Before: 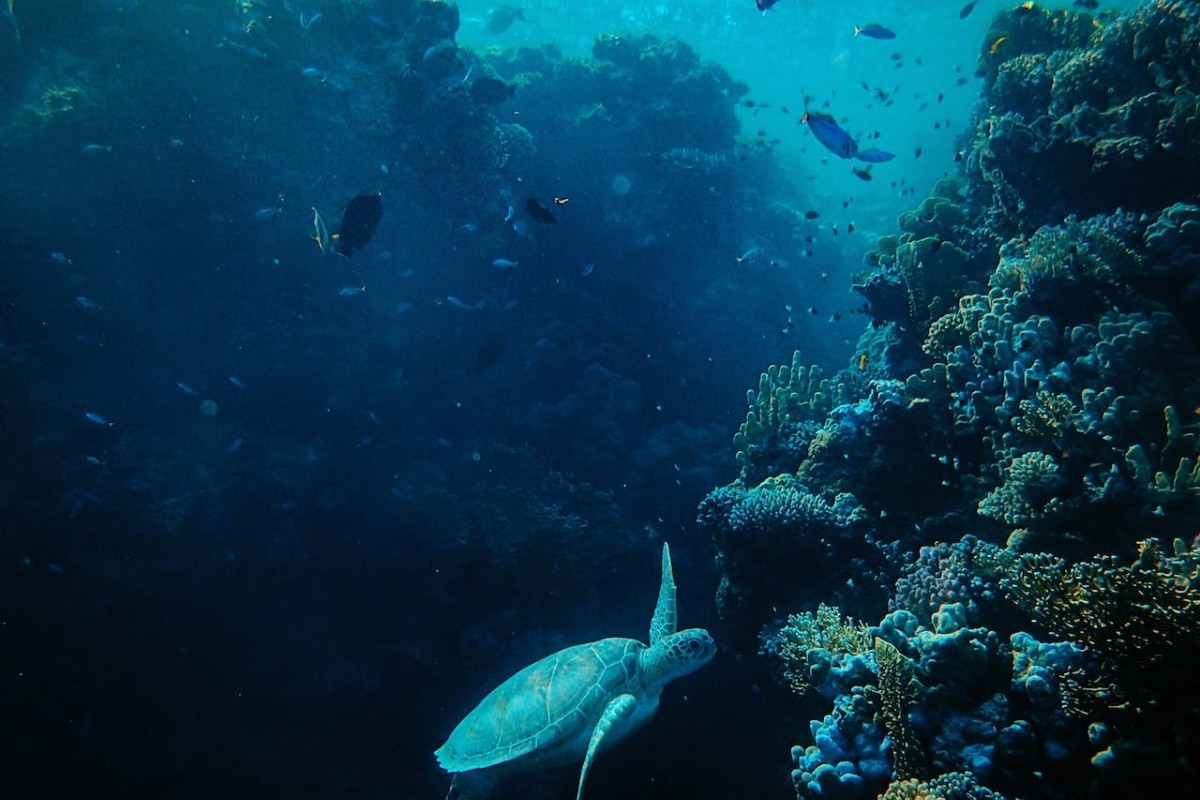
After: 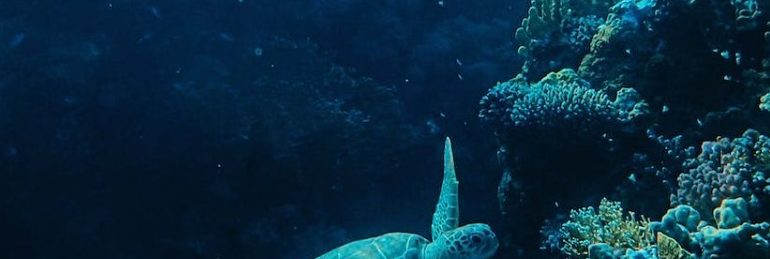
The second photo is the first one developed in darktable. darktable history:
crop: left 18.206%, top 50.697%, right 17.601%, bottom 16.844%
